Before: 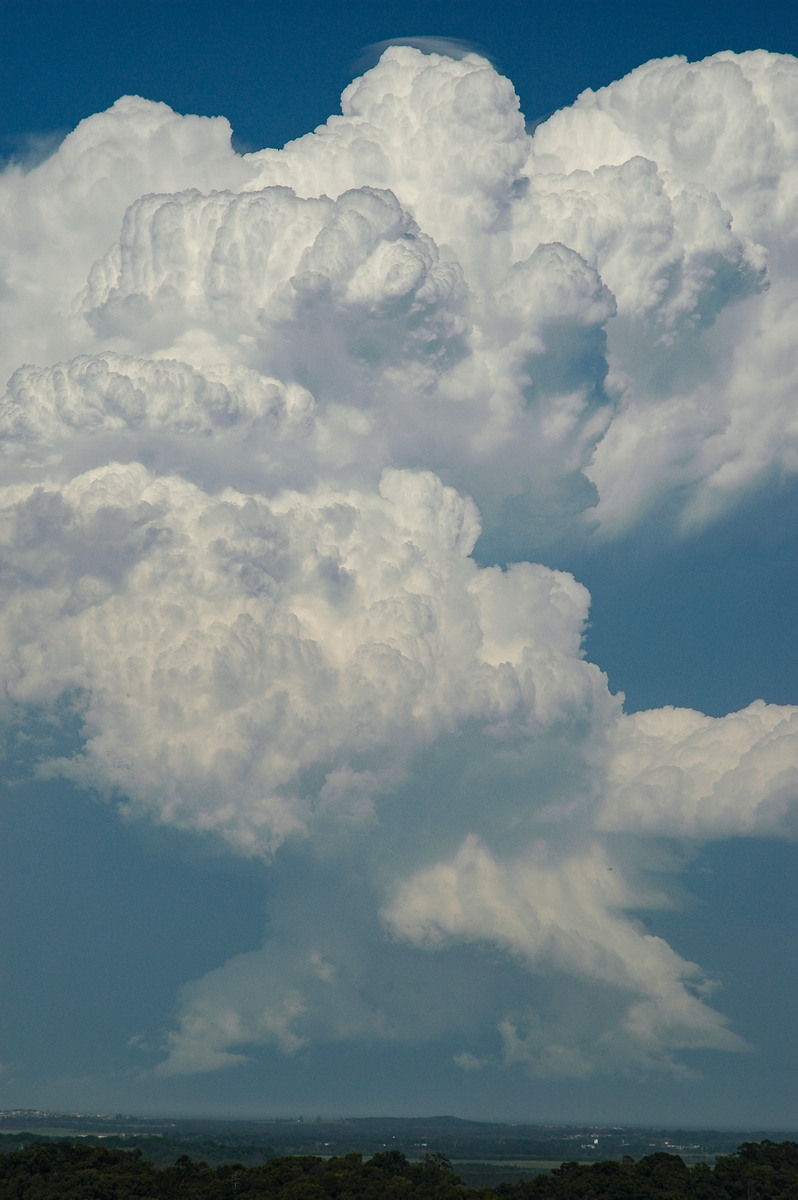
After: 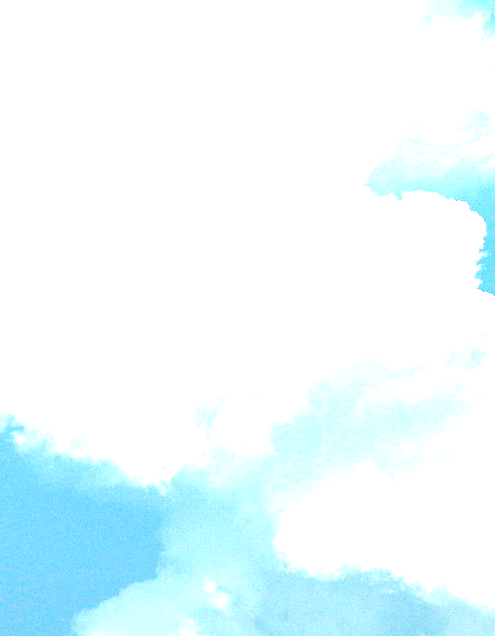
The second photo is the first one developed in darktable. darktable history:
tone equalizer: edges refinement/feathering 500, mask exposure compensation -1.57 EV, preserve details no
exposure: black level correction 0.005, exposure 2.082 EV, compensate exposure bias true, compensate highlight preservation false
color balance rgb: power › hue 174.34°, perceptual saturation grading › global saturation 34.543%, perceptual saturation grading › highlights -29.956%, perceptual saturation grading › shadows 35.966%, perceptual brilliance grading › global brilliance 15.759%, perceptual brilliance grading › shadows -35.385%, global vibrance 14.648%
crop: left 13.236%, top 30.976%, right 24.662%, bottom 15.963%
